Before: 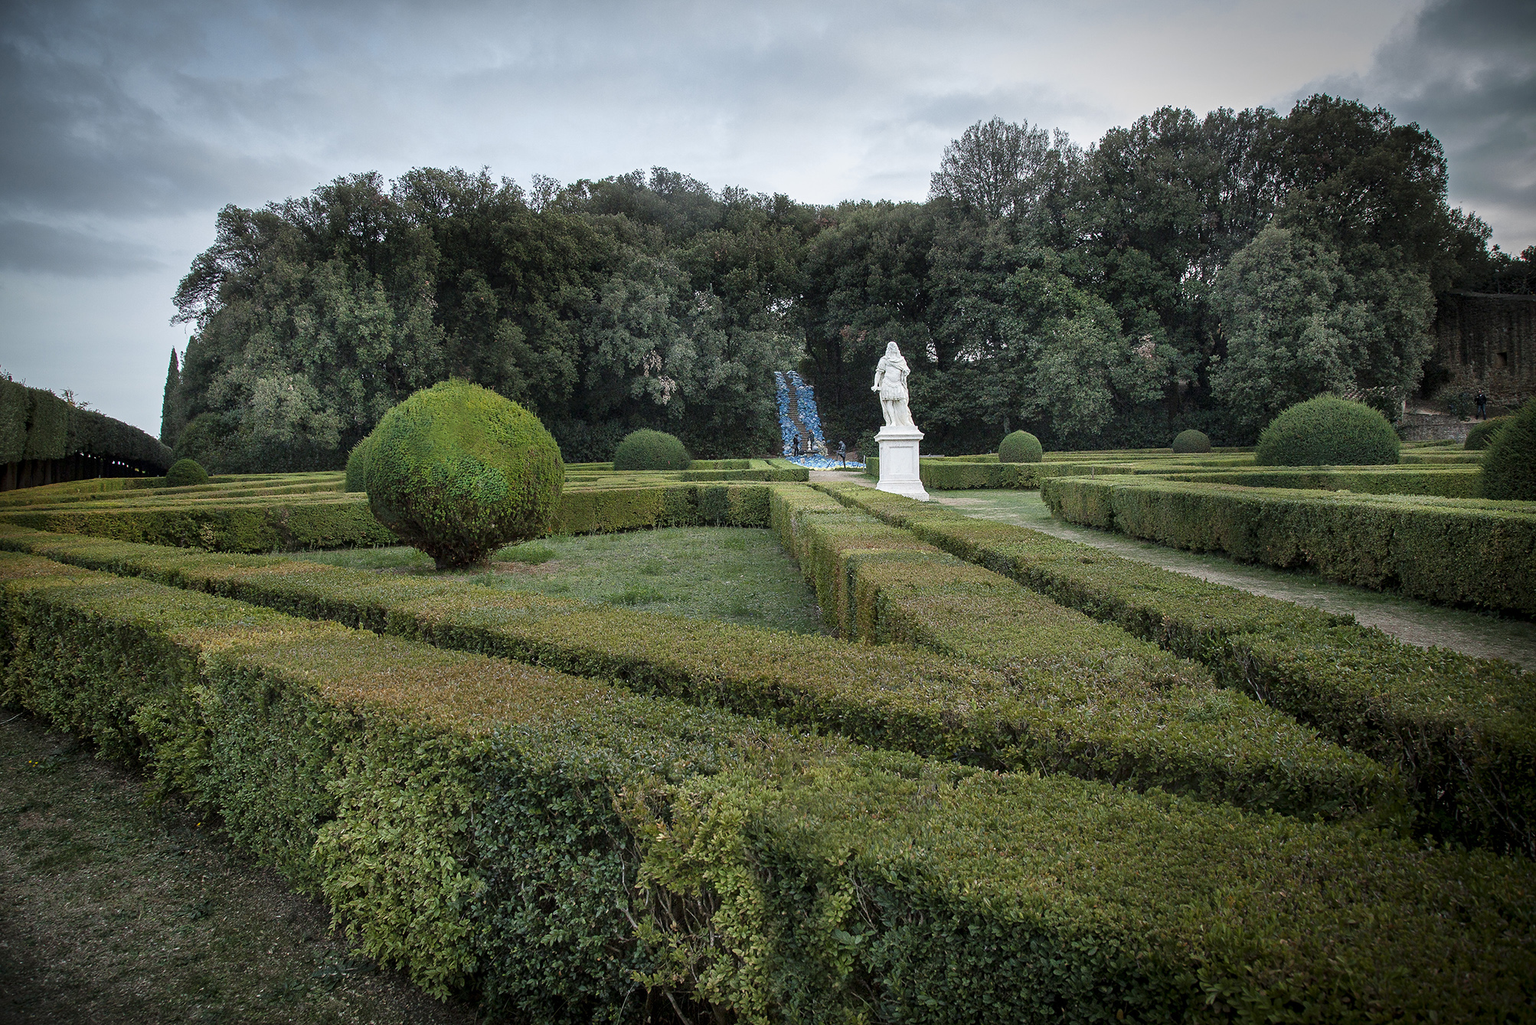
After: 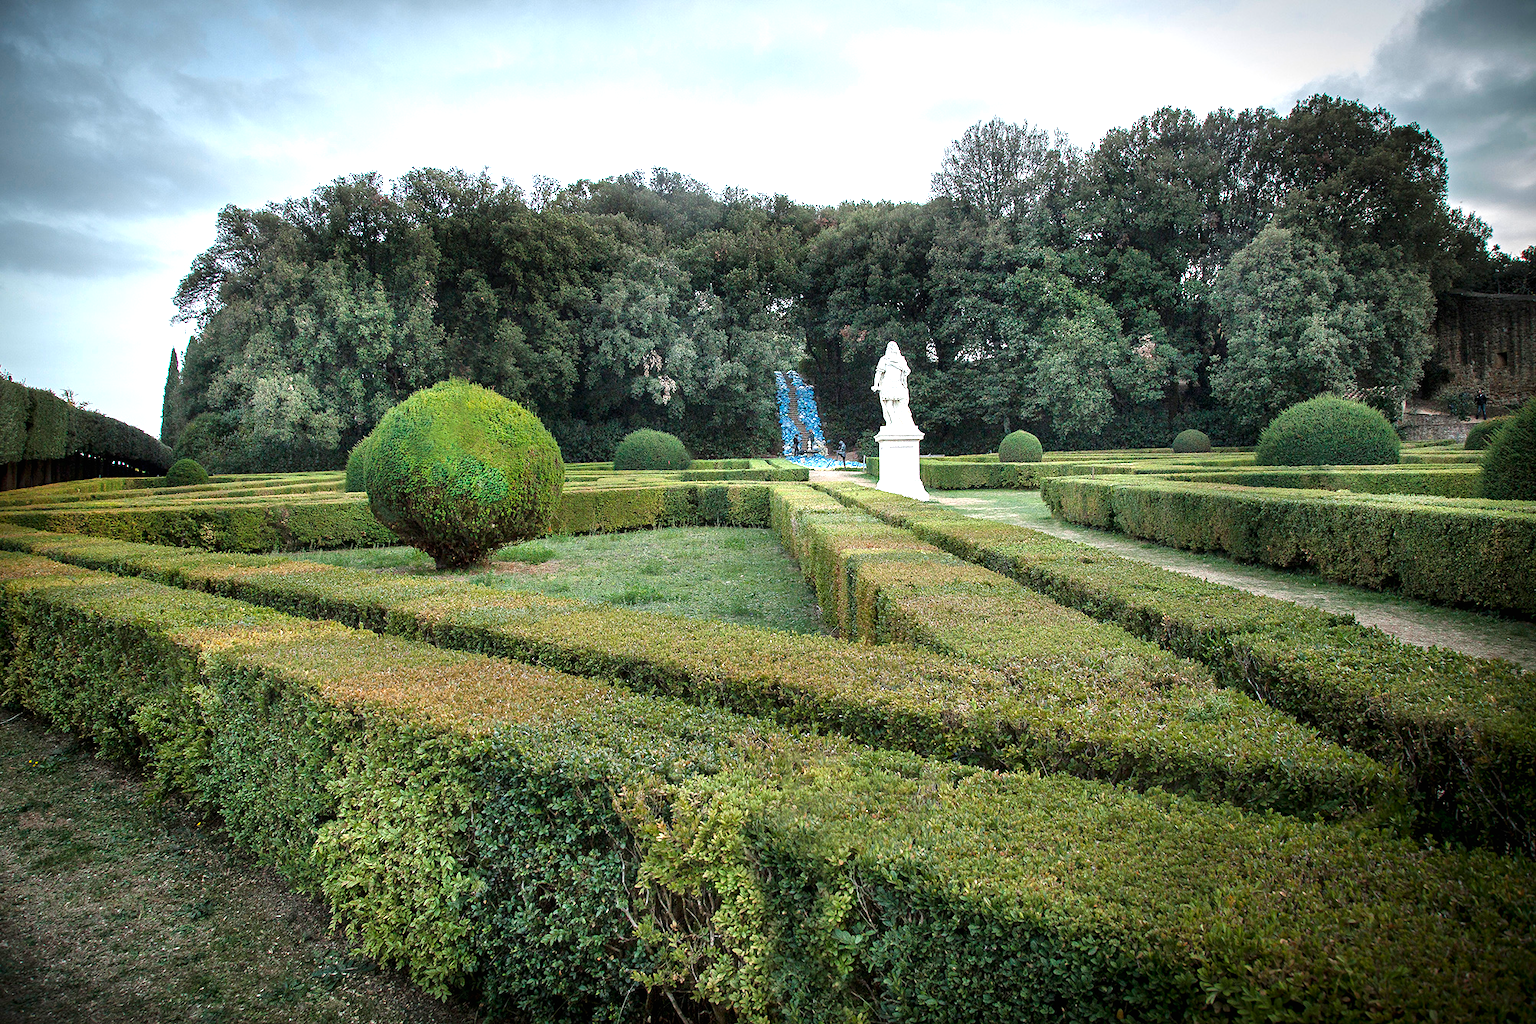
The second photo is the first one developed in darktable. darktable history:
tone equalizer: edges refinement/feathering 500, mask exposure compensation -1.57 EV, preserve details guided filter
exposure: black level correction 0, exposure 0.948 EV, compensate highlight preservation false
